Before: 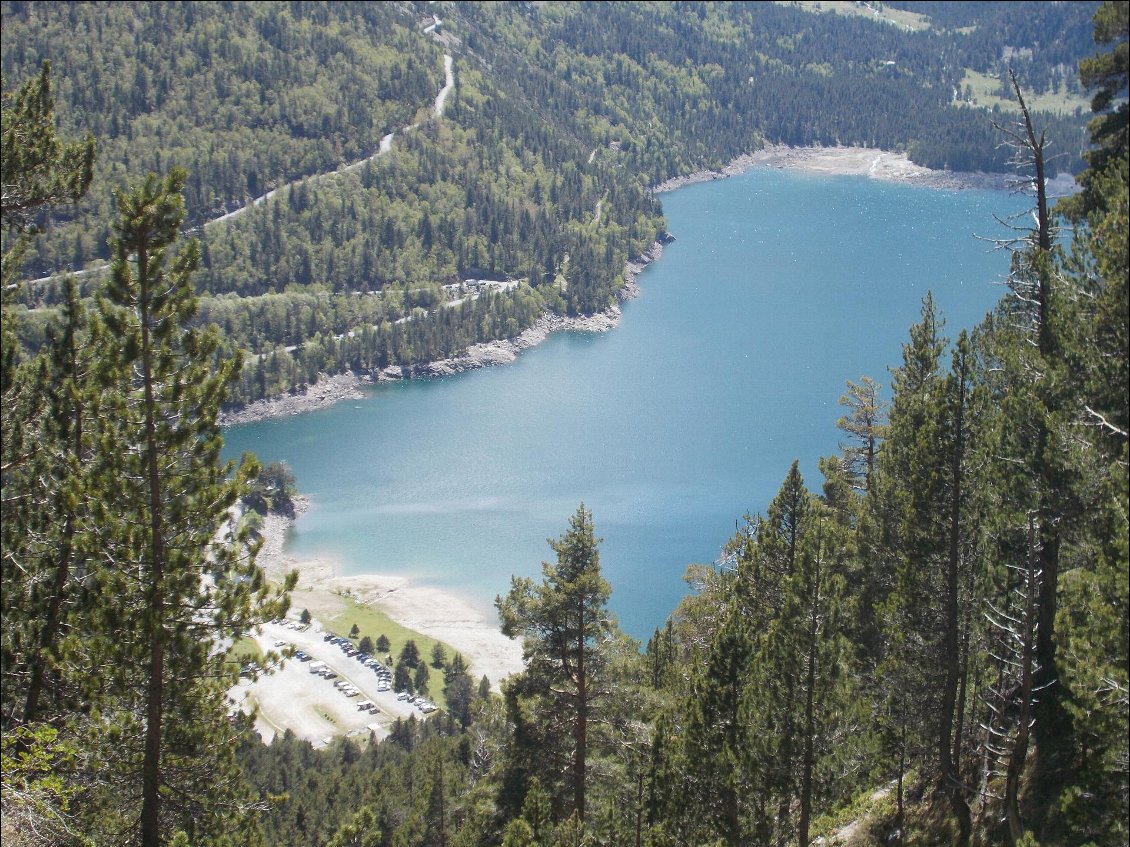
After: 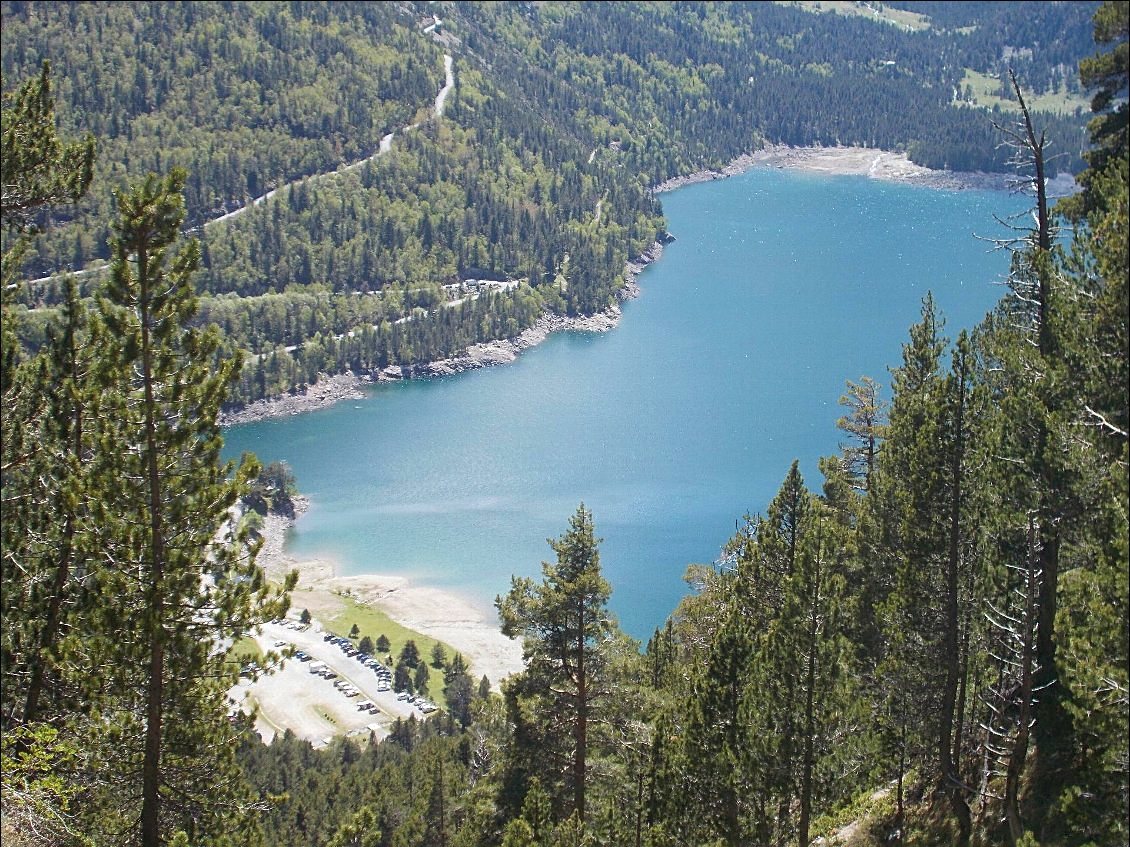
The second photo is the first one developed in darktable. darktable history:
rotate and perspective: crop left 0, crop top 0
velvia: on, module defaults
sharpen: on, module defaults
